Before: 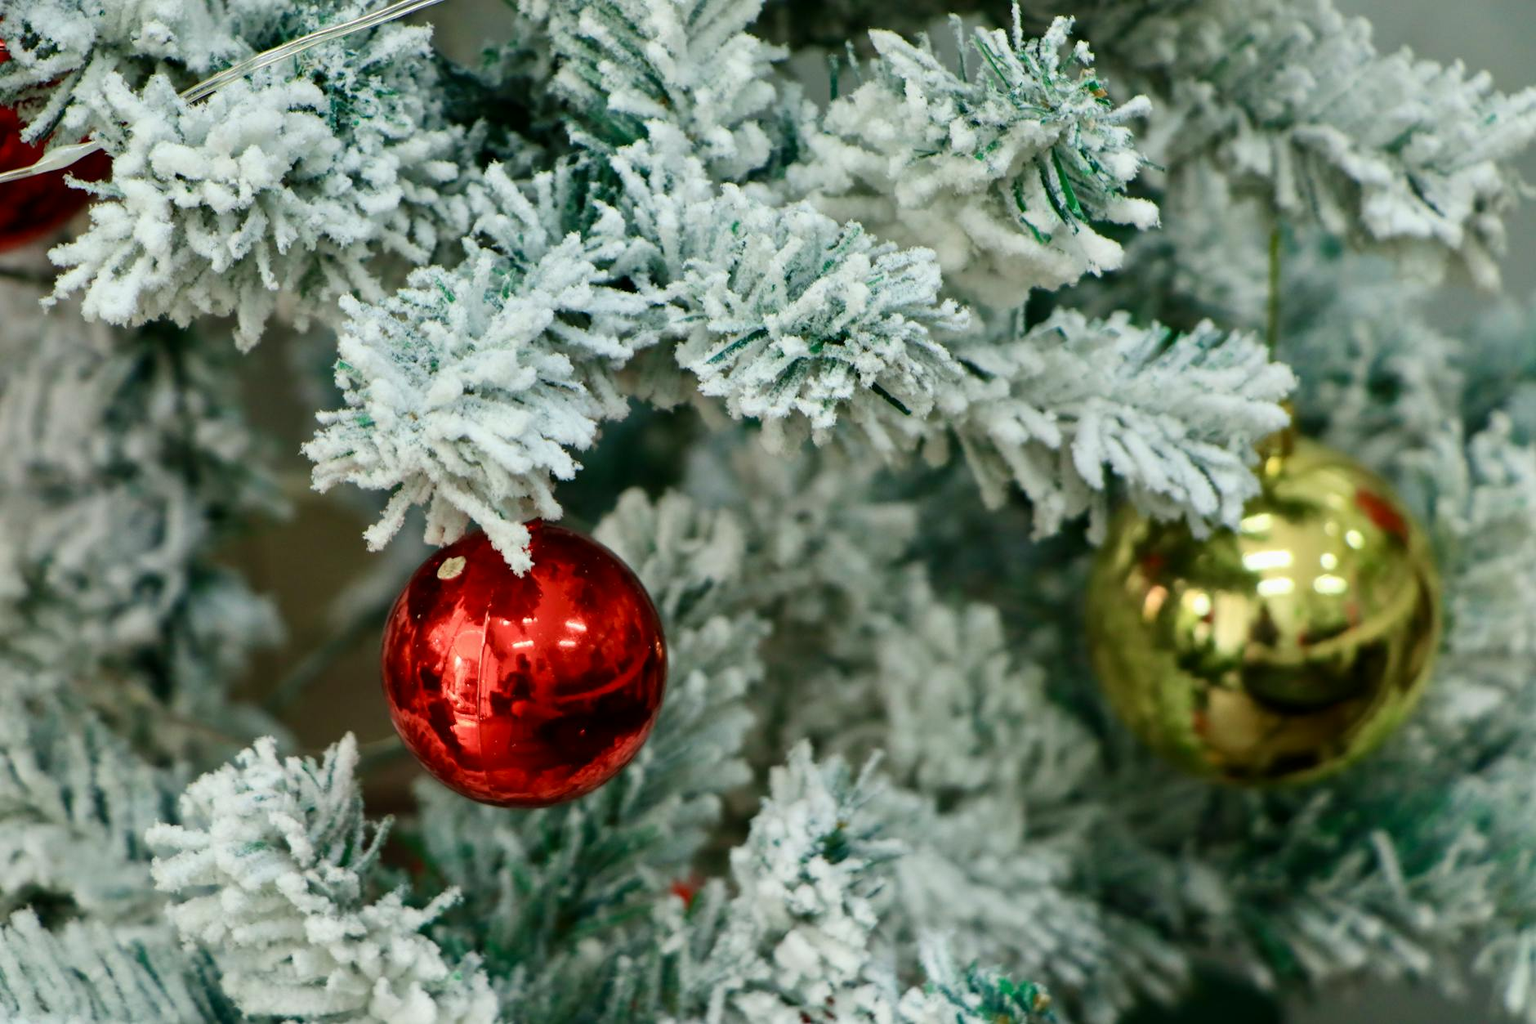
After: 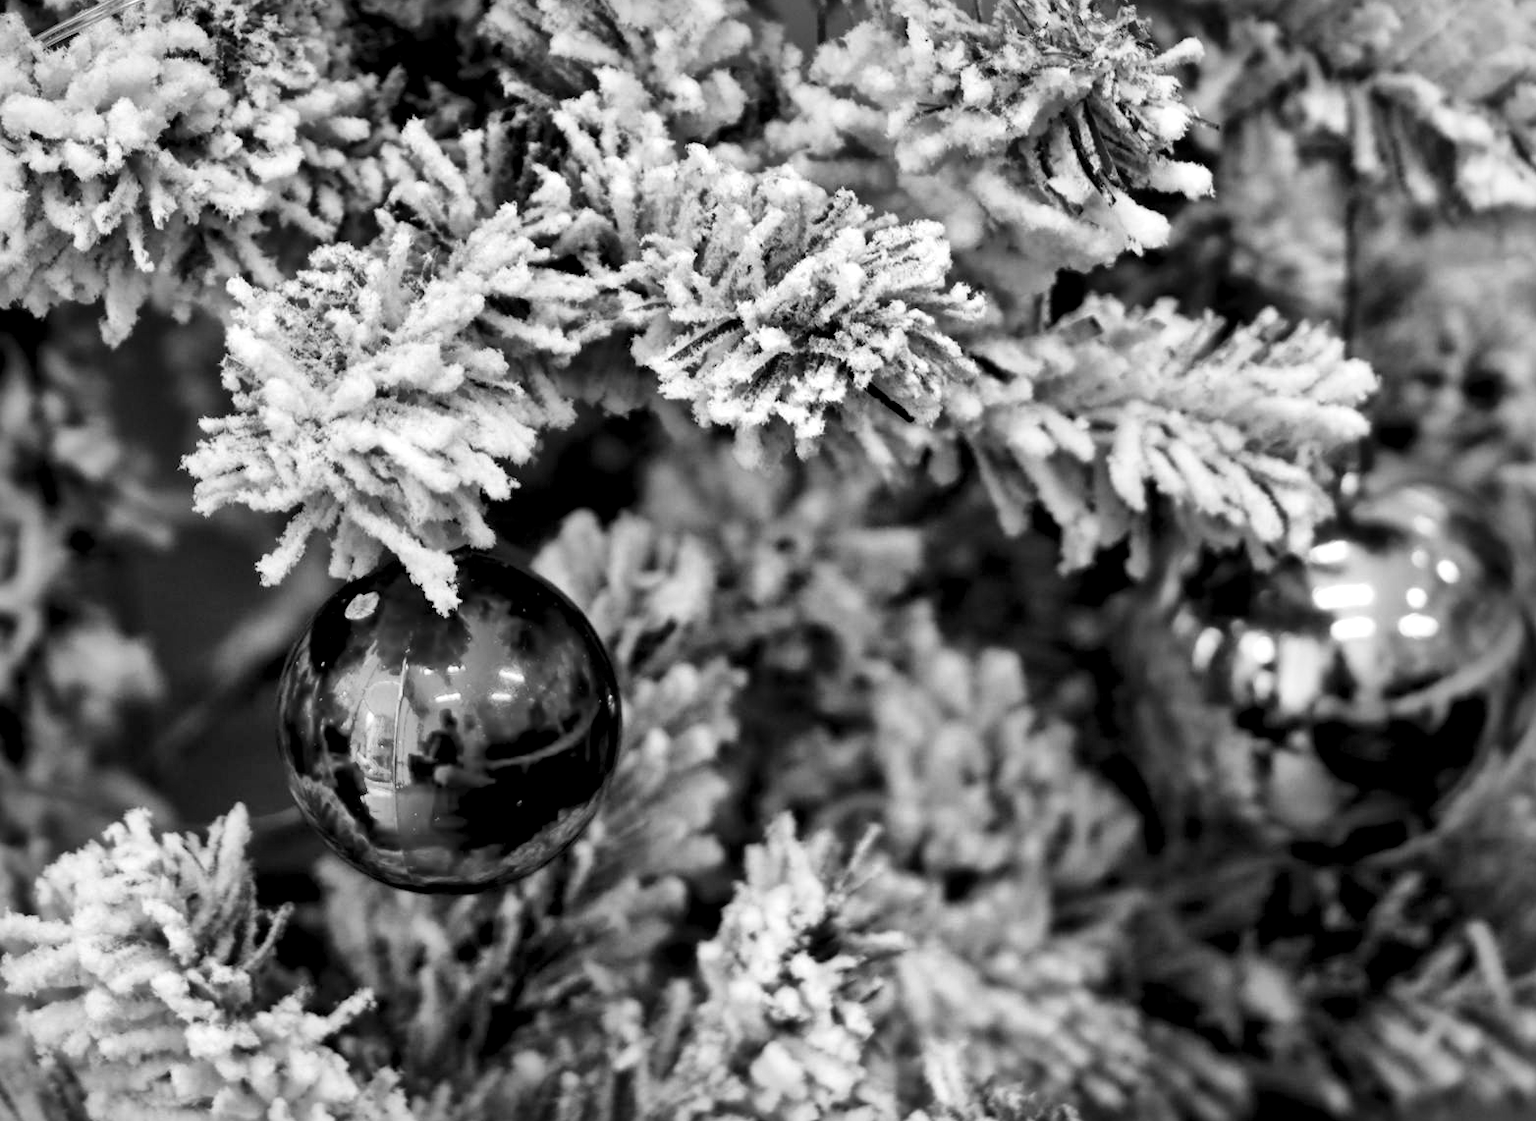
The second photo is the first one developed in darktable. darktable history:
crop: left 9.827%, top 6.279%, right 6.955%, bottom 2.546%
shadows and highlights: shadows 25.42, highlights -23.49
local contrast: mode bilateral grid, contrast 44, coarseness 69, detail 213%, midtone range 0.2
color calibration: output gray [0.28, 0.41, 0.31, 0], illuminant same as pipeline (D50), adaptation XYZ, x 0.346, y 0.358, temperature 5008.81 K
